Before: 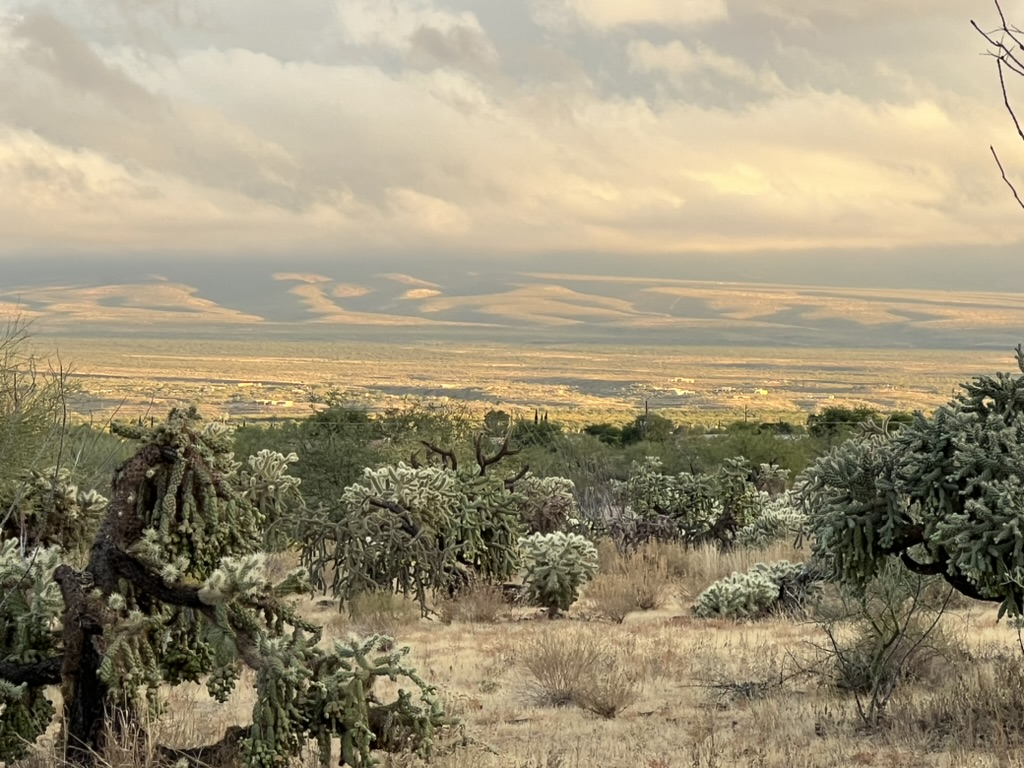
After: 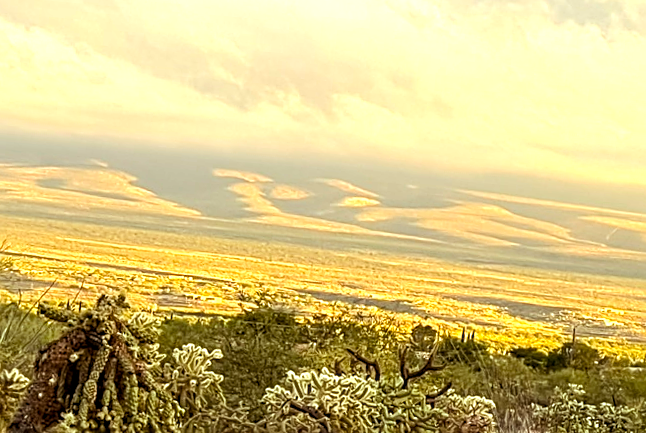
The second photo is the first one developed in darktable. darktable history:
exposure: exposure 0.134 EV, compensate highlight preservation false
crop and rotate: angle -4.99°, left 2%, top 6.688%, right 27.745%, bottom 30.519%
sharpen: on, module defaults
tone equalizer: -8 EV -0.767 EV, -7 EV -0.706 EV, -6 EV -0.578 EV, -5 EV -0.371 EV, -3 EV 0.389 EV, -2 EV 0.6 EV, -1 EV 0.69 EV, +0 EV 0.728 EV, edges refinement/feathering 500, mask exposure compensation -1.57 EV, preserve details no
color balance rgb: power › luminance 9.829%, power › chroma 2.822%, power › hue 59.09°, perceptual saturation grading › global saturation 25.496%
local contrast: on, module defaults
